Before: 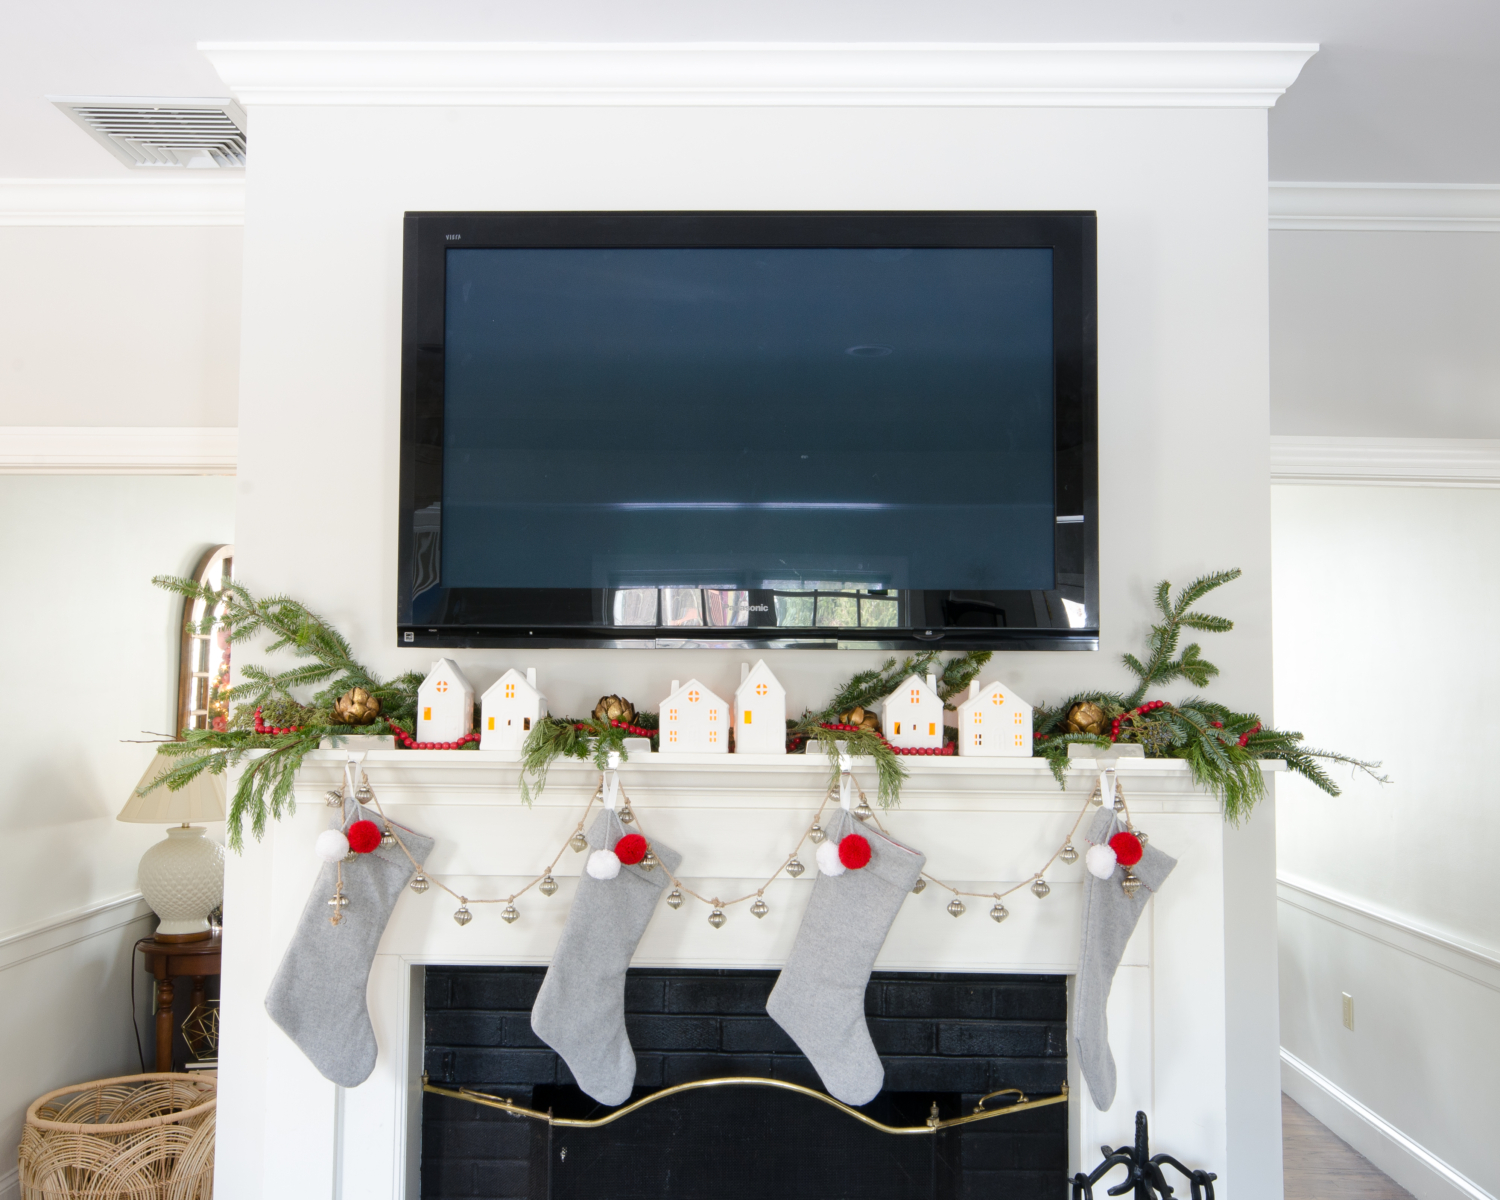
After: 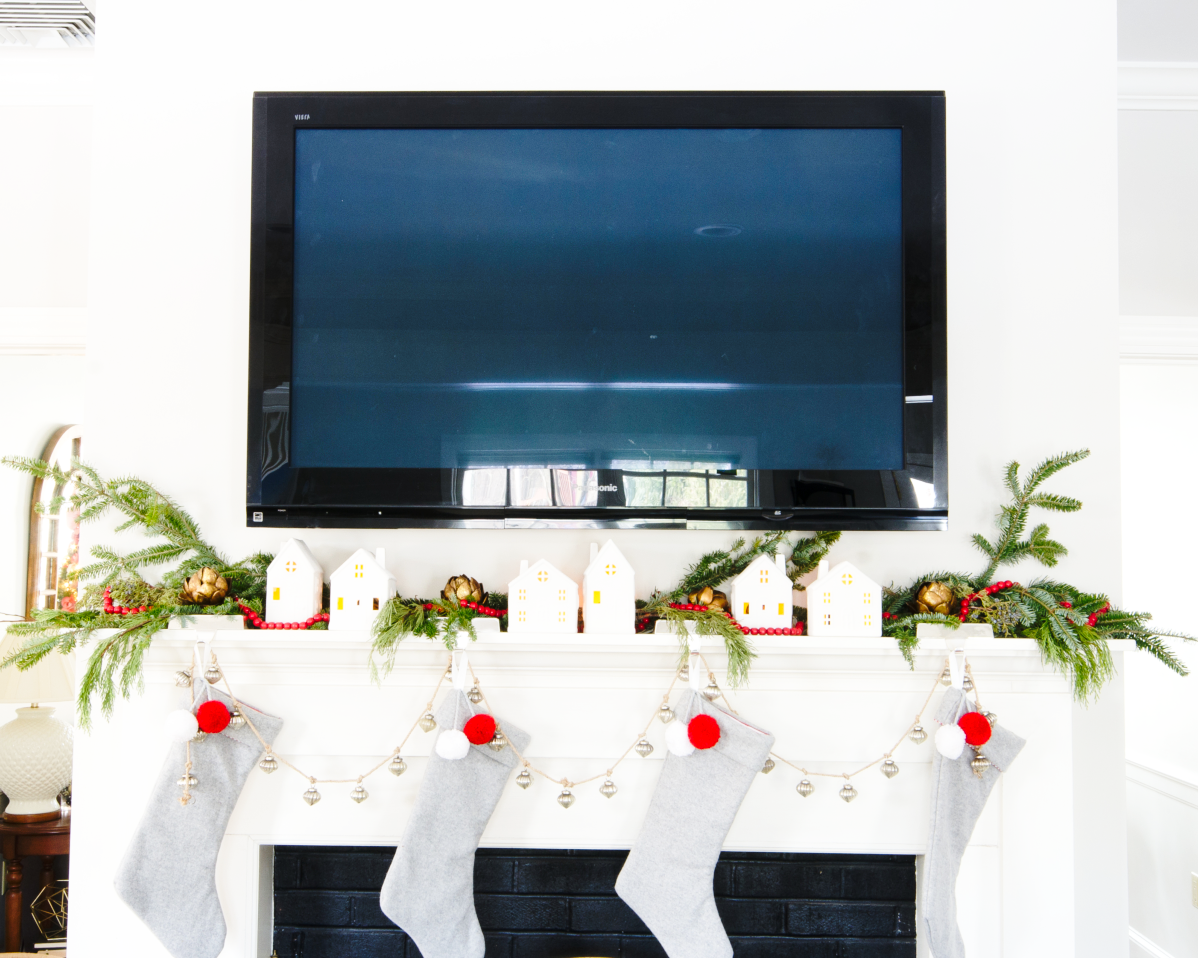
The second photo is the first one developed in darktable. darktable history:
base curve: curves: ch0 [(0, 0) (0.036, 0.037) (0.121, 0.228) (0.46, 0.76) (0.859, 0.983) (1, 1)], preserve colors none
crop and rotate: left 10.071%, top 10.071%, right 10.02%, bottom 10.02%
